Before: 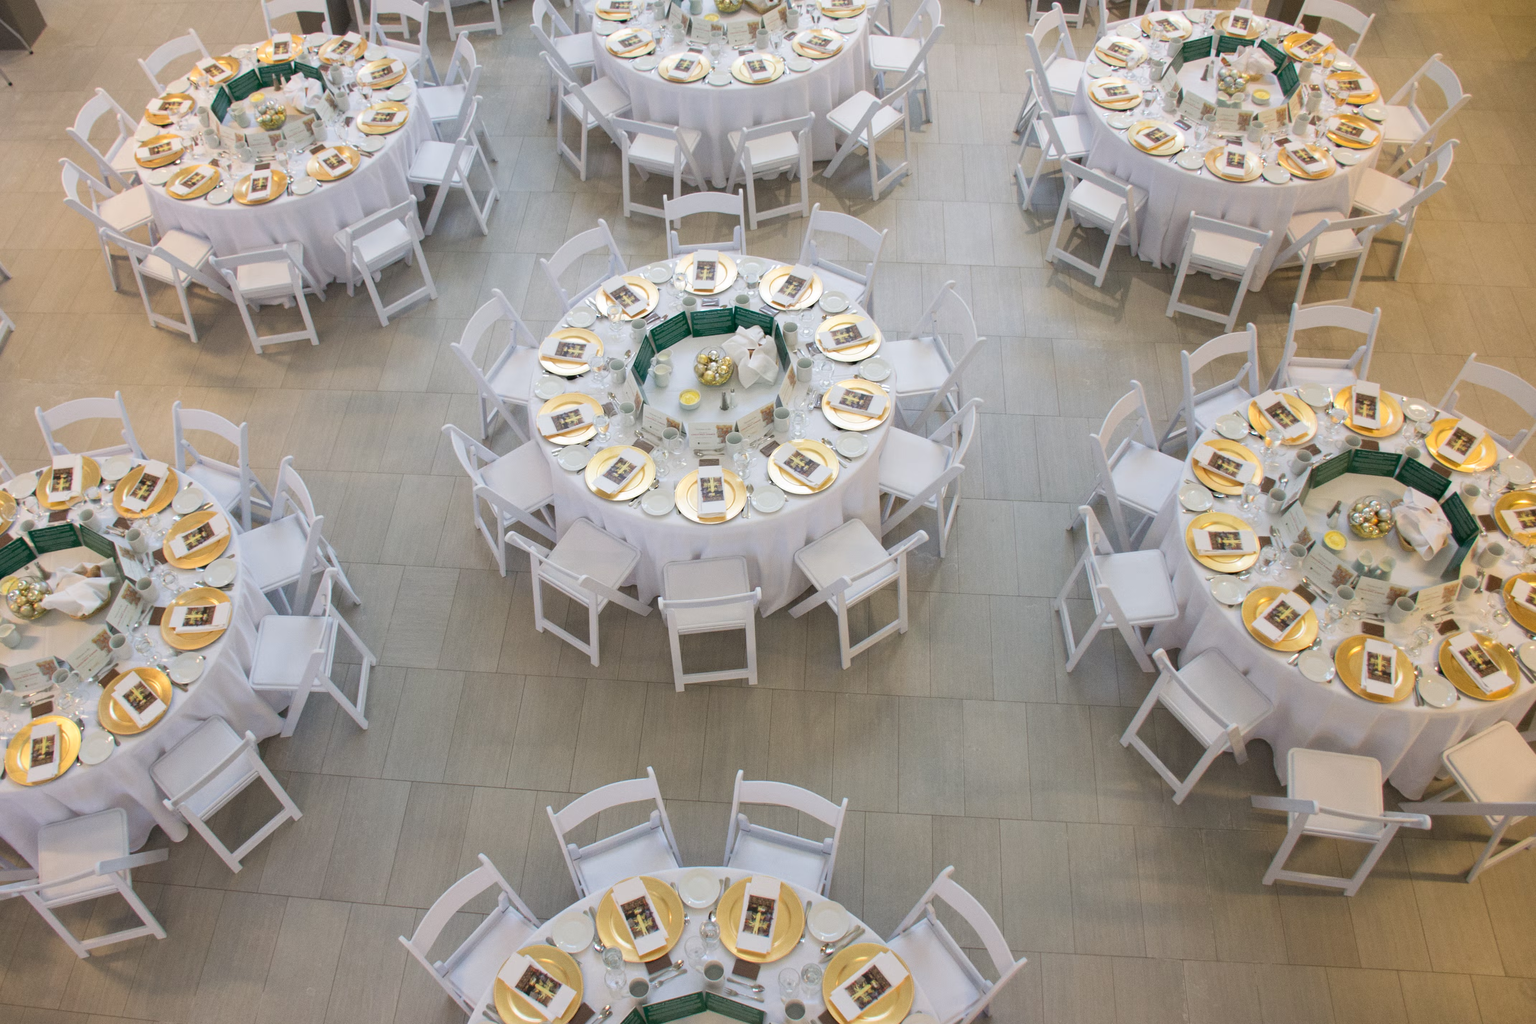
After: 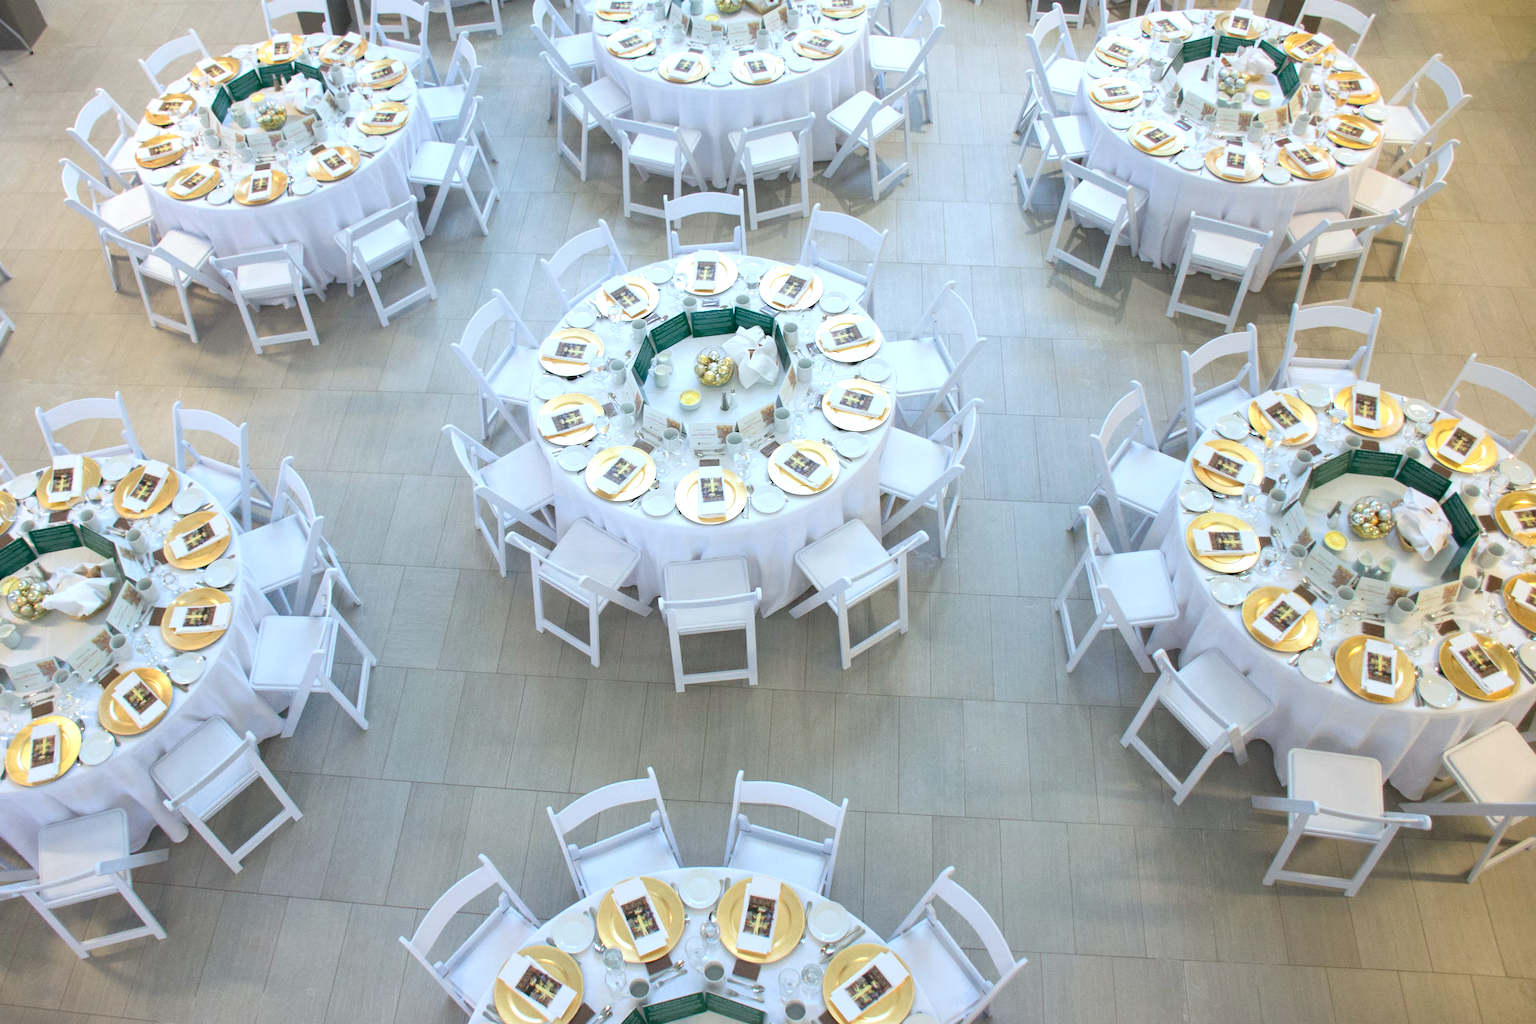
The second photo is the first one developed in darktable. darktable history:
color calibration: illuminant F (fluorescent), F source F9 (Cool White Deluxe 4150 K) – high CRI, x 0.374, y 0.373, temperature 4158.34 K
exposure: exposure 0.493 EV, compensate highlight preservation false
